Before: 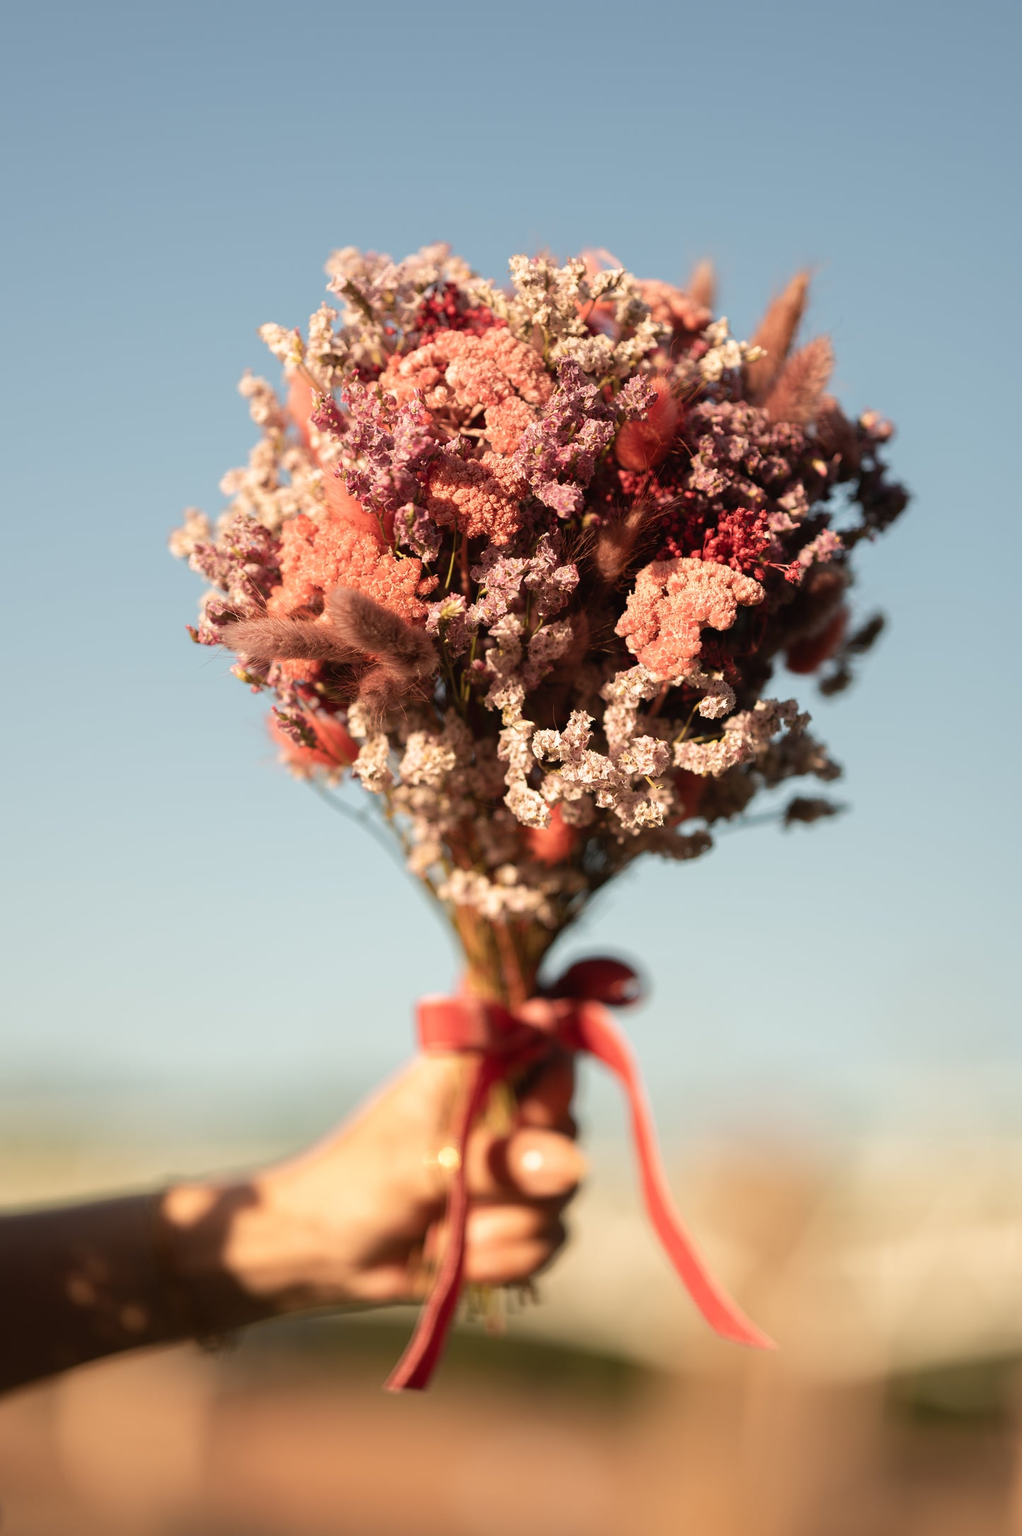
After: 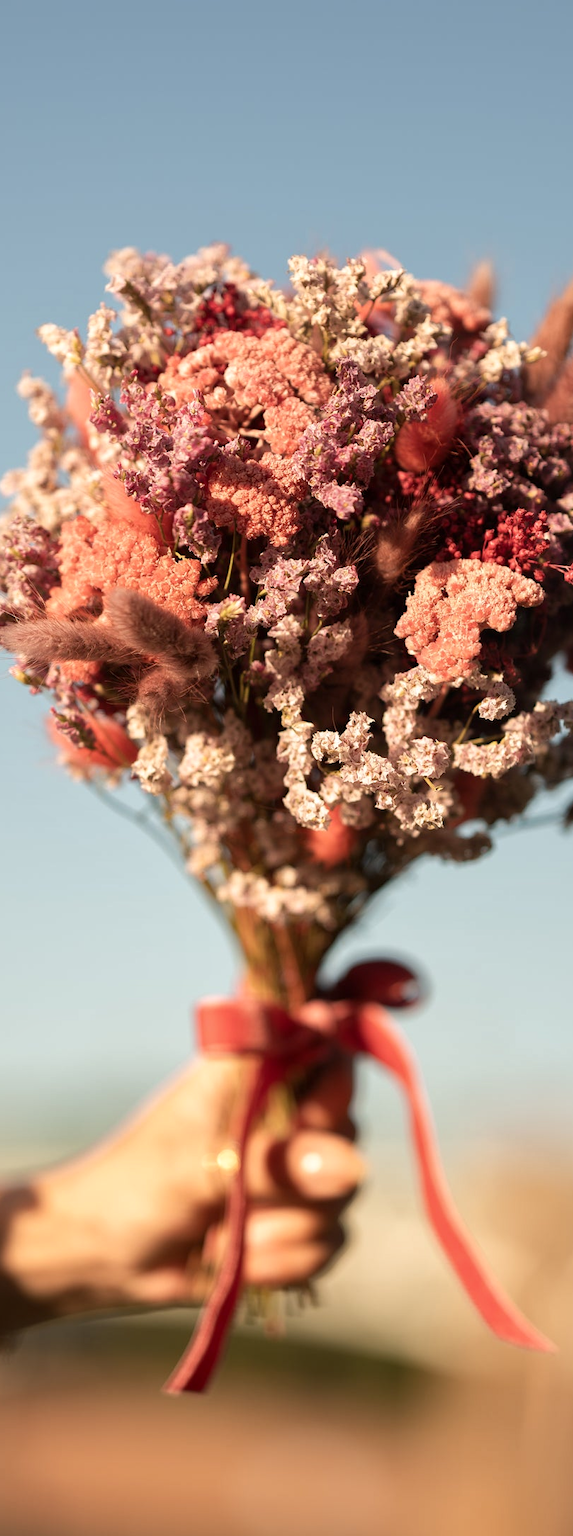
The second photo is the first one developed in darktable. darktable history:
local contrast: mode bilateral grid, contrast 20, coarseness 50, detail 120%, midtone range 0.2
crop: left 21.674%, right 22.086%
